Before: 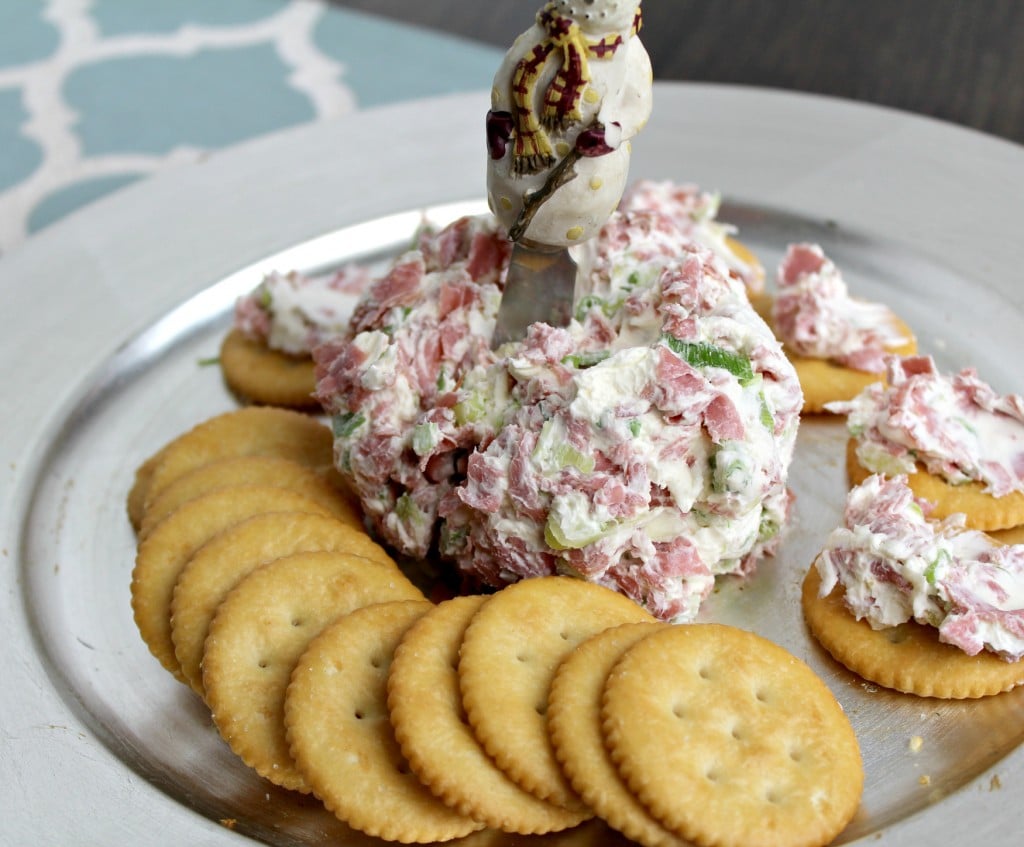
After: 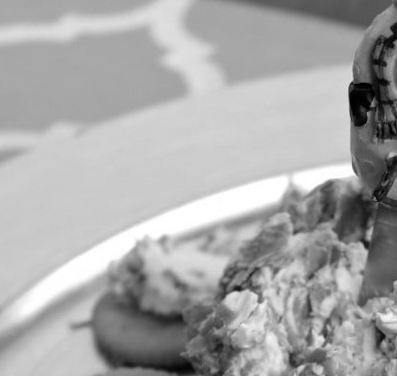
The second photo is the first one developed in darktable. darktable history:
crop and rotate: left 10.817%, top 0.062%, right 47.194%, bottom 53.626%
monochrome: on, module defaults
vibrance: vibrance 100%
rotate and perspective: rotation -1.68°, lens shift (vertical) -0.146, crop left 0.049, crop right 0.912, crop top 0.032, crop bottom 0.96
